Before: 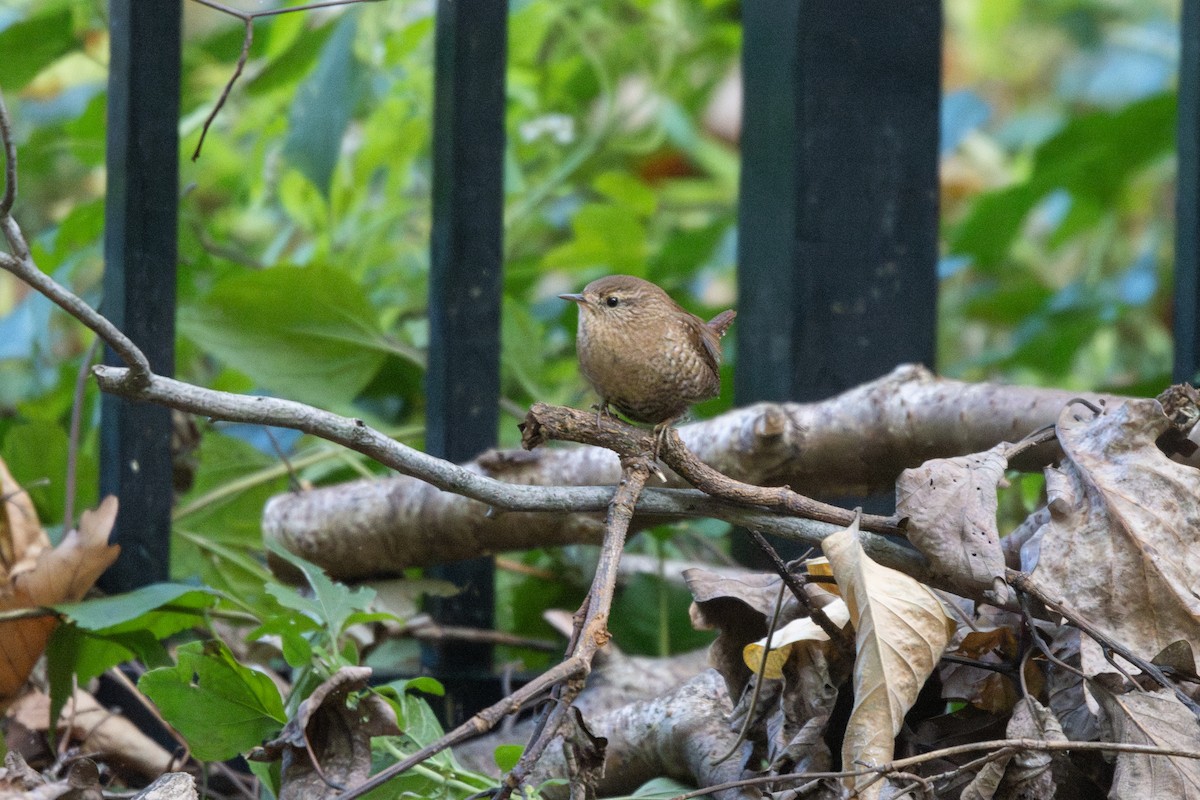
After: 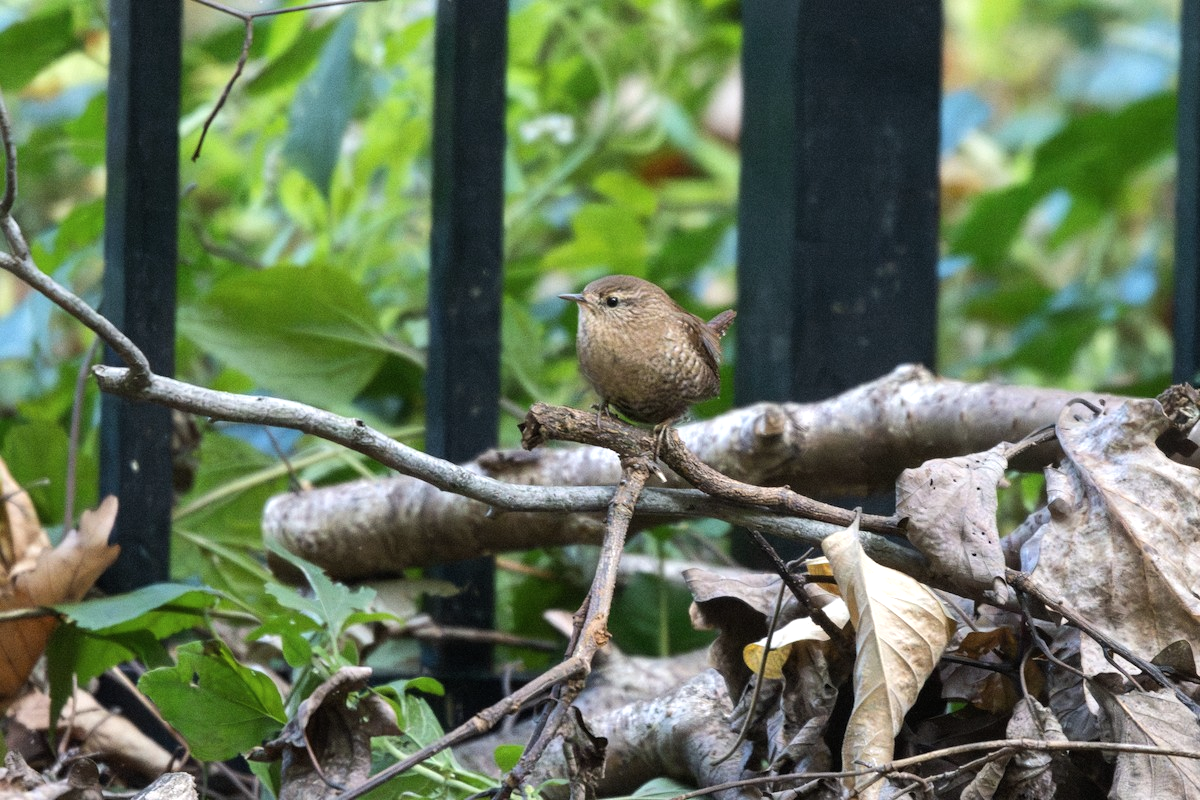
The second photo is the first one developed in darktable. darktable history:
tone equalizer: -8 EV -0.417 EV, -7 EV -0.389 EV, -6 EV -0.333 EV, -5 EV -0.222 EV, -3 EV 0.222 EV, -2 EV 0.333 EV, -1 EV 0.389 EV, +0 EV 0.417 EV, edges refinement/feathering 500, mask exposure compensation -1.57 EV, preserve details no
contrast brightness saturation: saturation -0.05
